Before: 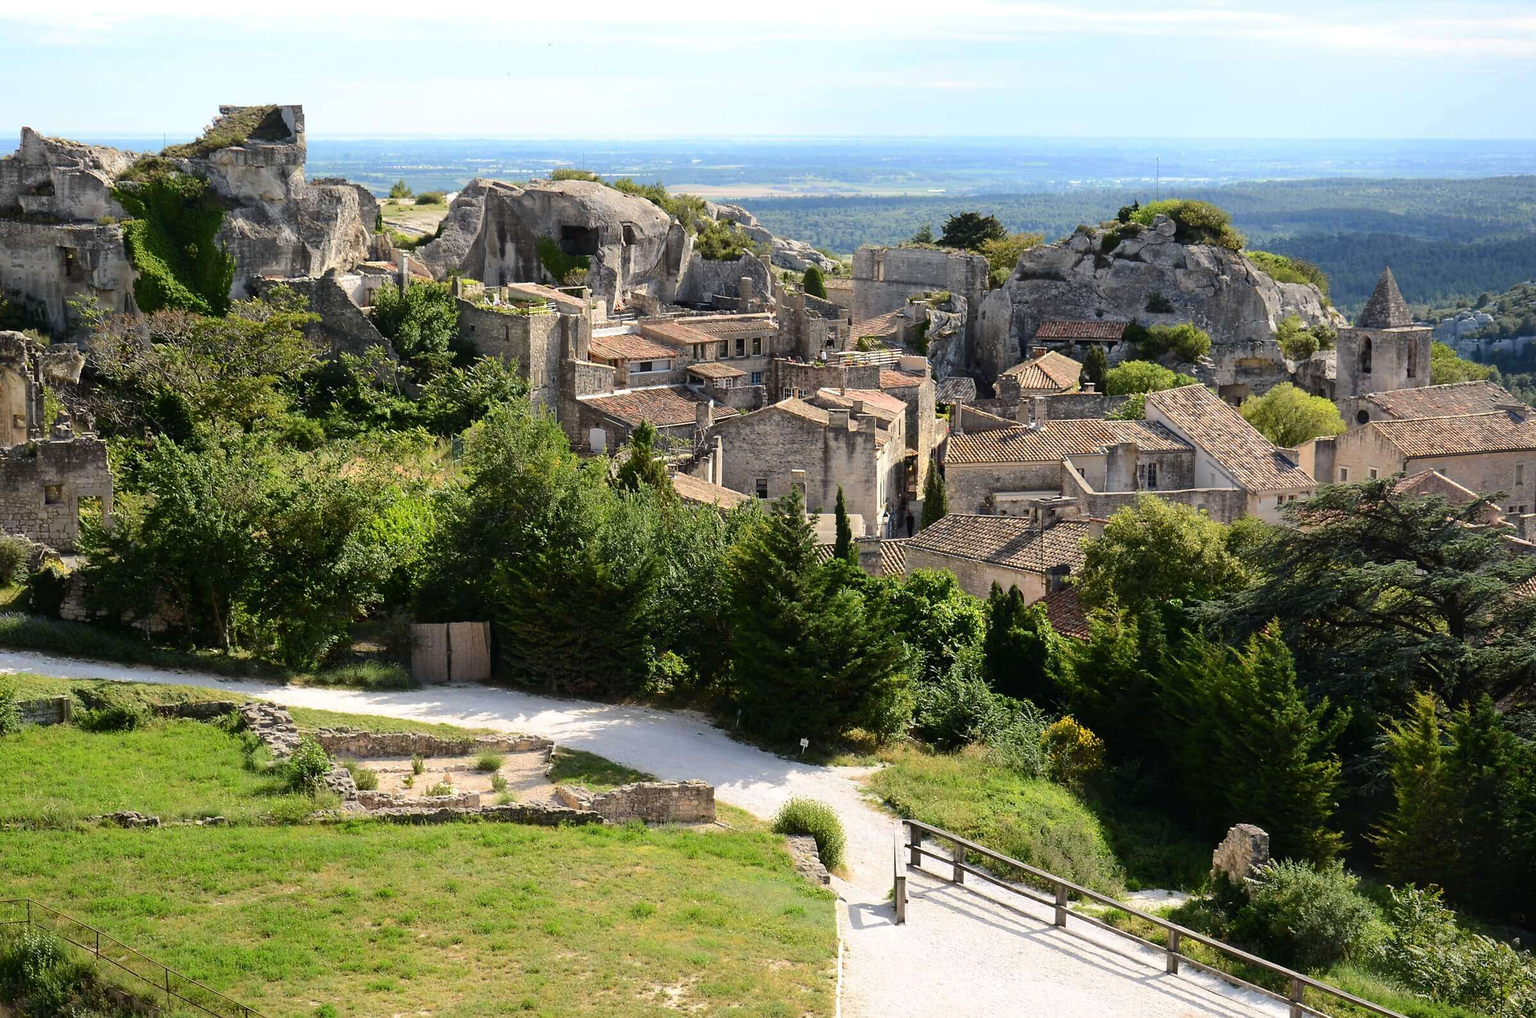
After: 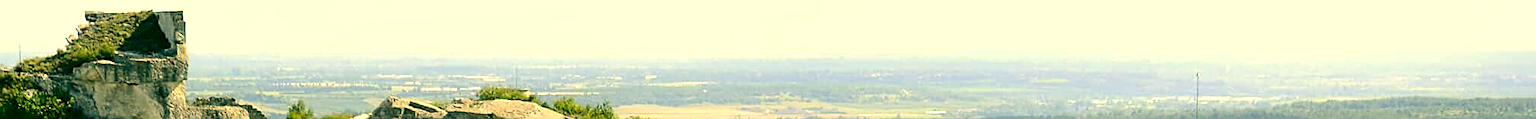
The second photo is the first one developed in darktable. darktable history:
tone equalizer: -8 EV -0.417 EV, -7 EV -0.389 EV, -6 EV -0.333 EV, -5 EV -0.222 EV, -3 EV 0.222 EV, -2 EV 0.333 EV, -1 EV 0.389 EV, +0 EV 0.417 EV, edges refinement/feathering 500, mask exposure compensation -1.57 EV, preserve details no
color correction: highlights a* 5.62, highlights b* 33.57, shadows a* -25.86, shadows b* 4.02
crop and rotate: left 9.644%, top 9.491%, right 6.021%, bottom 80.509%
sharpen: on, module defaults
exposure: black level correction 0.009, compensate highlight preservation false
